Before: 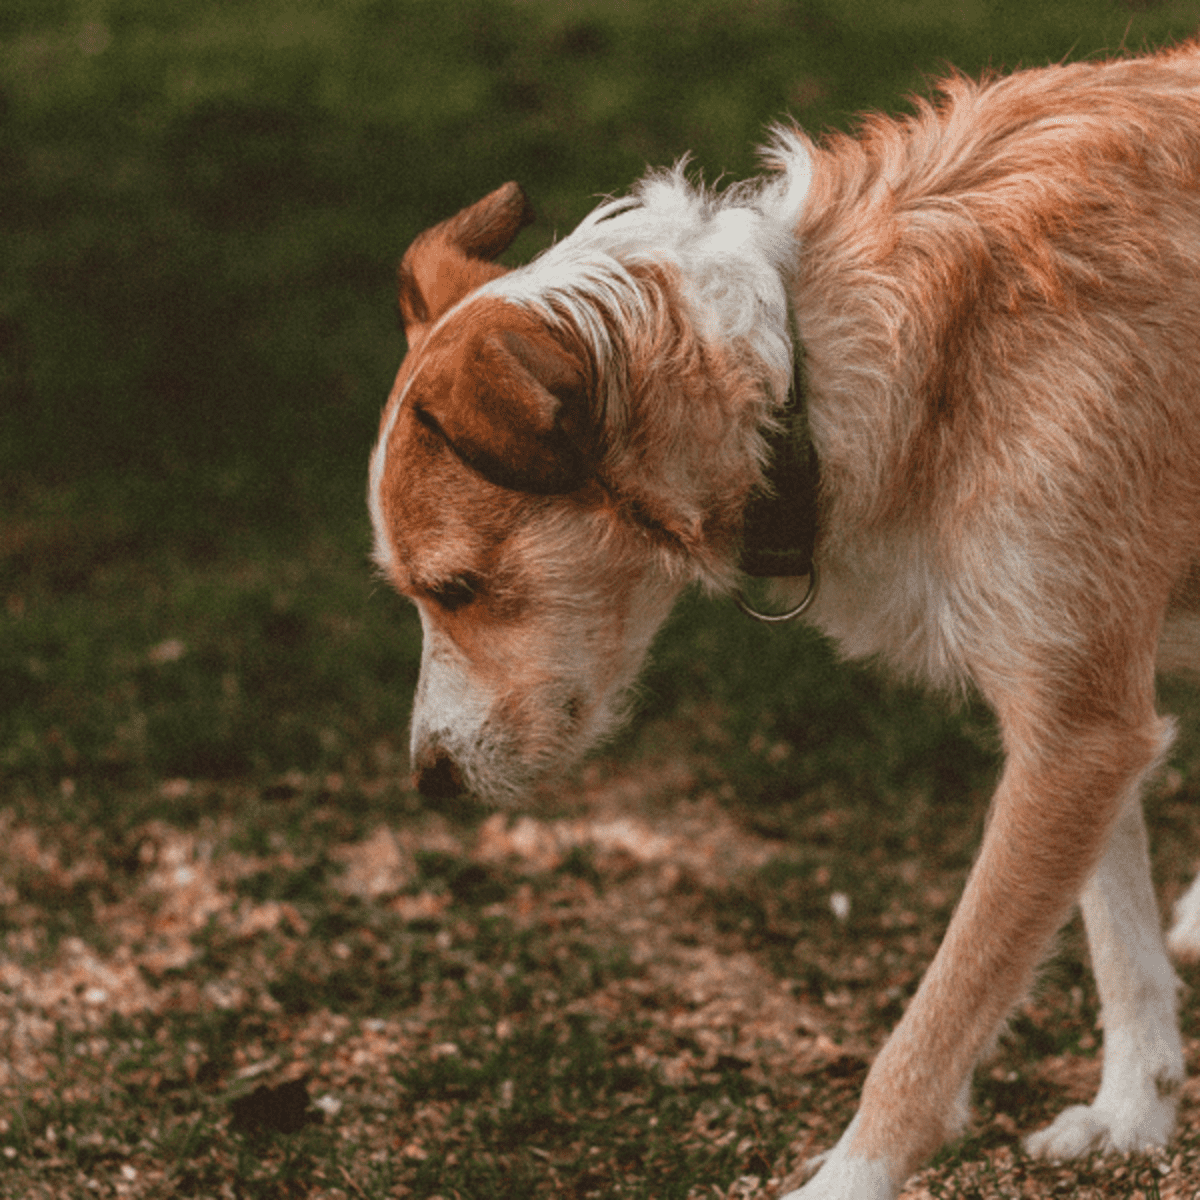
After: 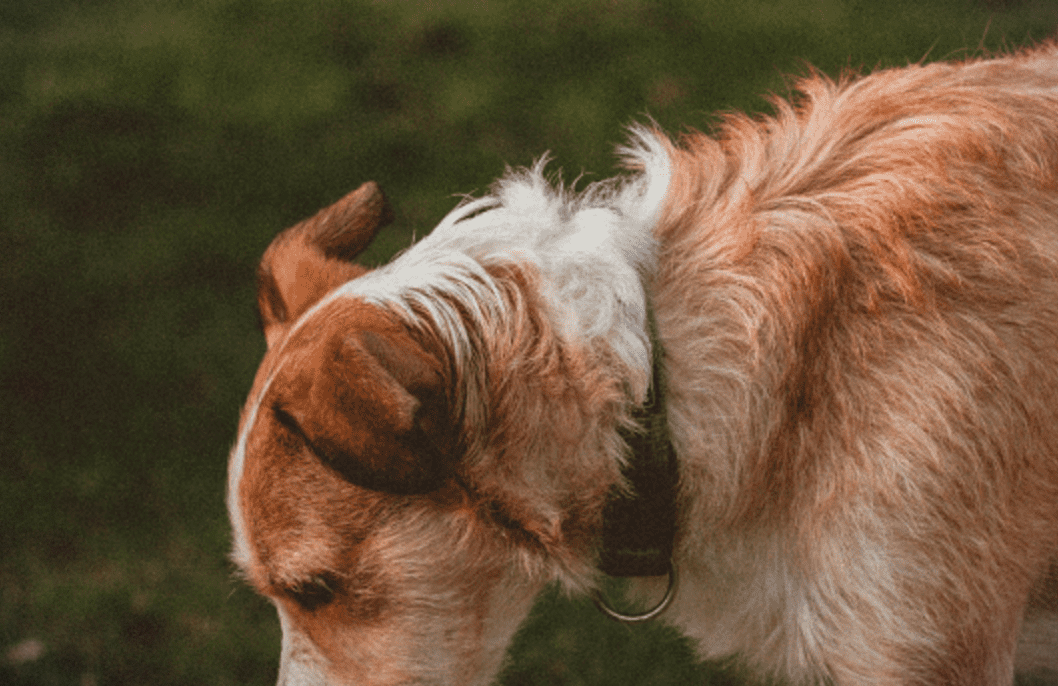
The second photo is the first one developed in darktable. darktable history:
crop and rotate: left 11.812%, bottom 42.776%
vignetting: fall-off start 100%, brightness -0.406, saturation -0.3, width/height ratio 1.324, dithering 8-bit output, unbound false
